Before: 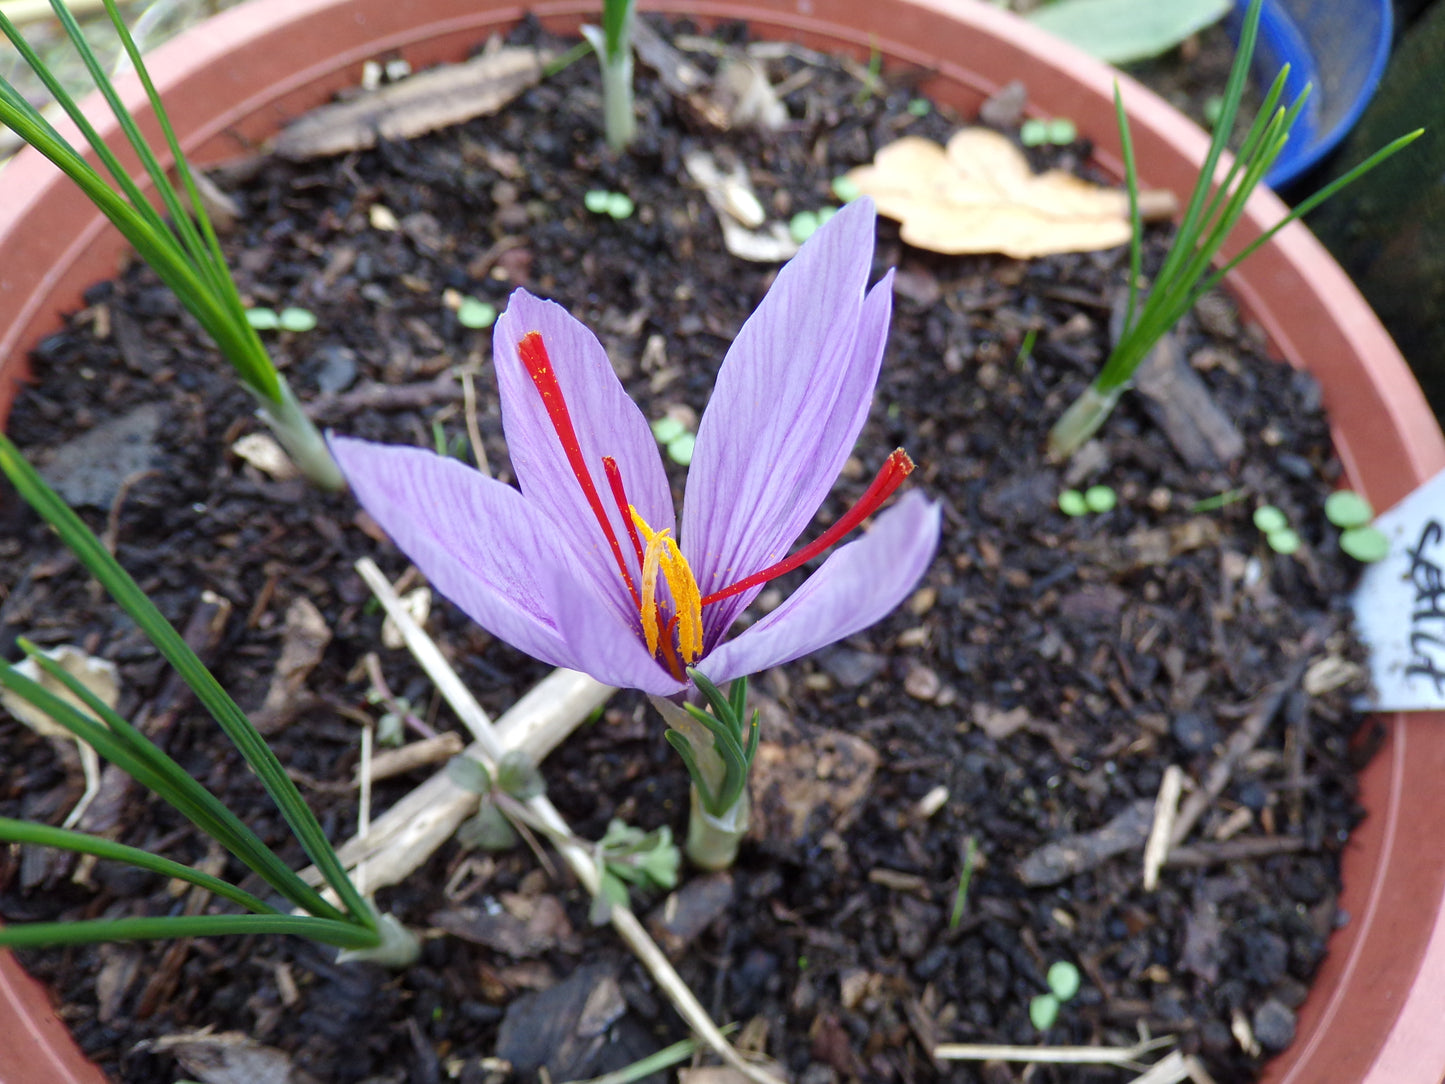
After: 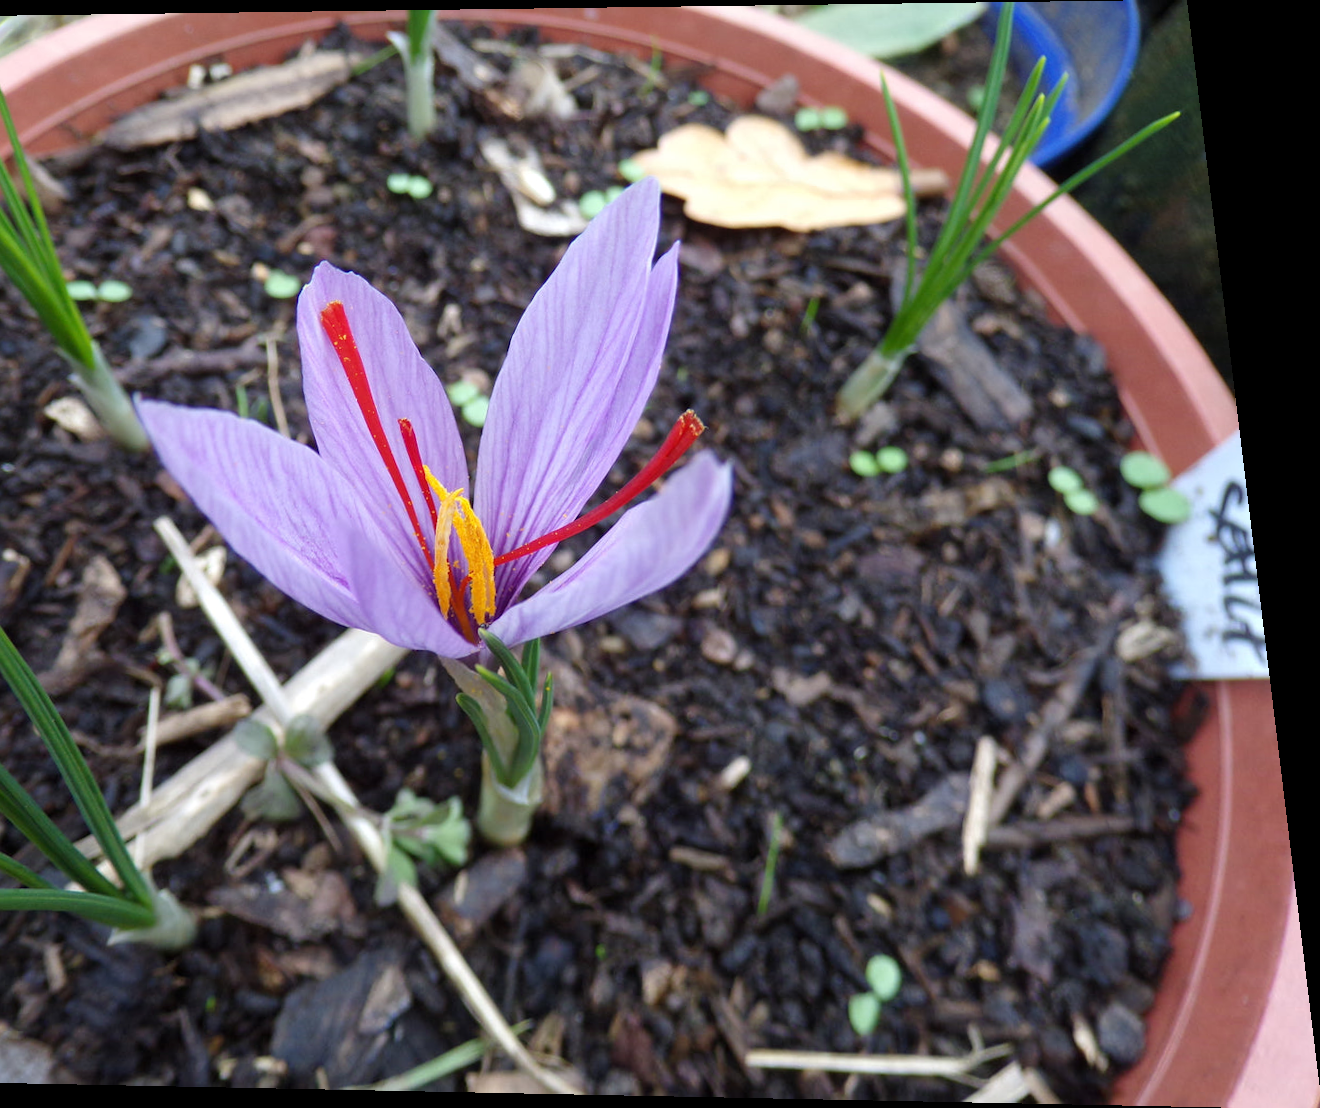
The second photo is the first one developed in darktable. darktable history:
rotate and perspective: rotation 0.128°, lens shift (vertical) -0.181, lens shift (horizontal) -0.044, shear 0.001, automatic cropping off
crop: left 16.145%
